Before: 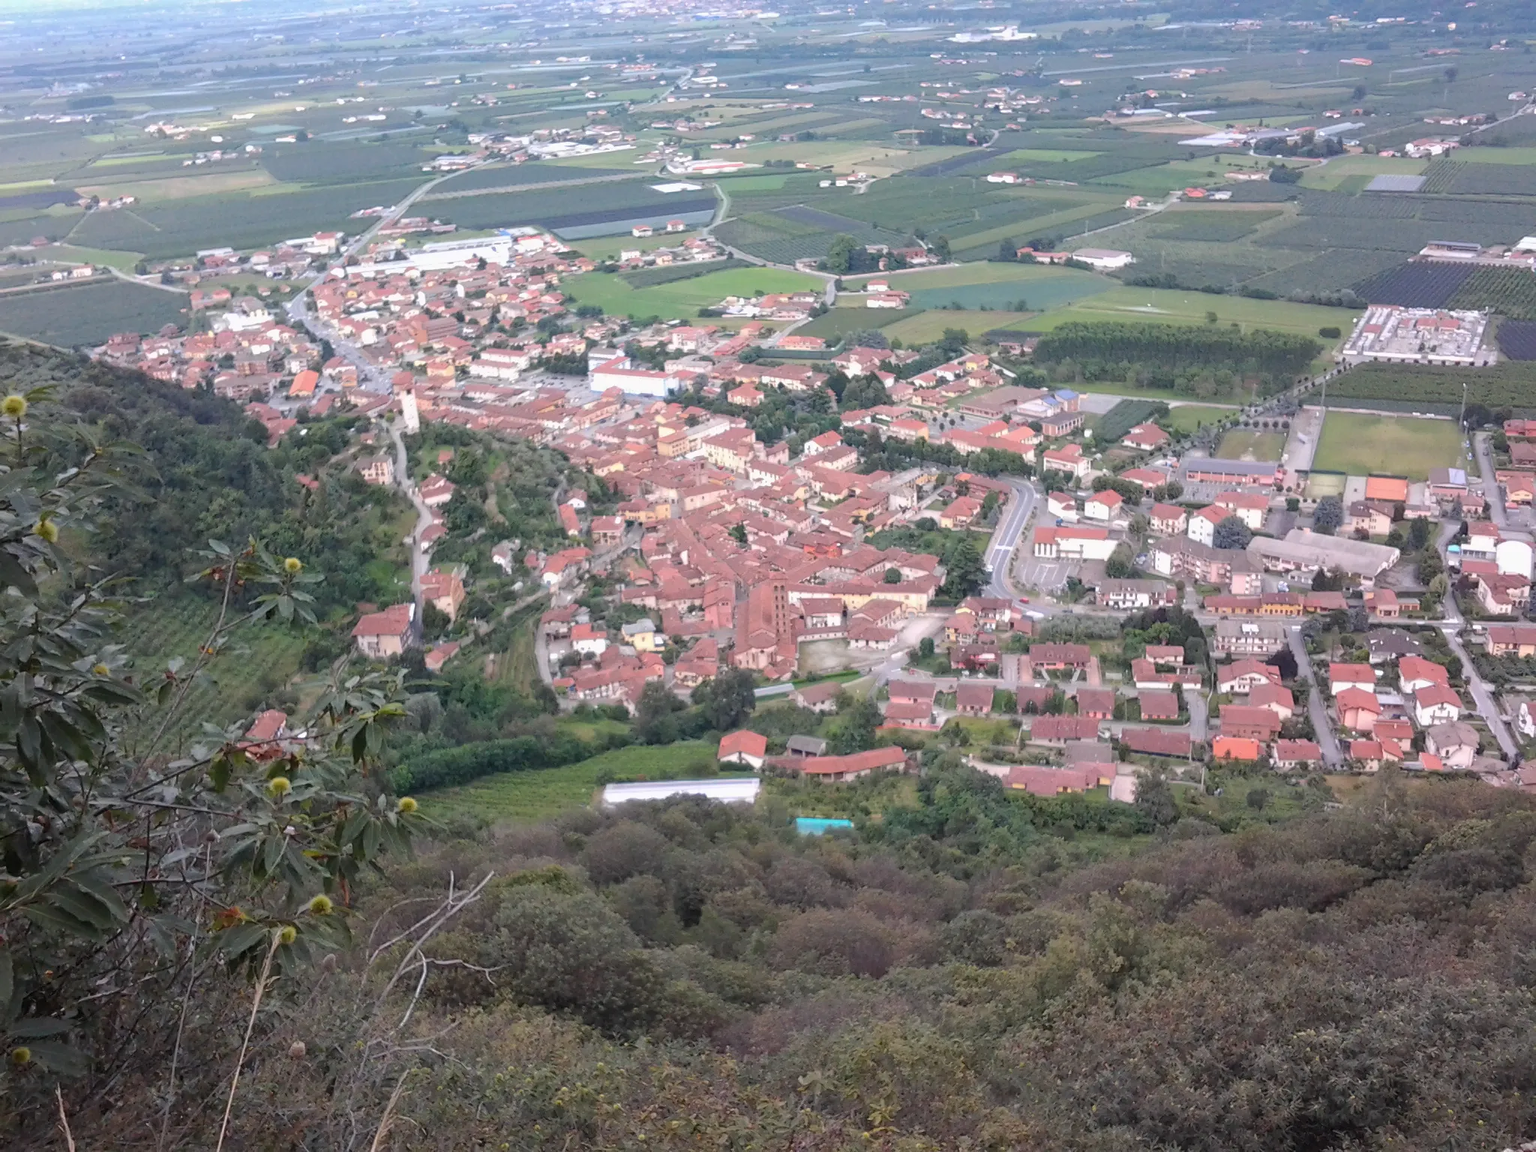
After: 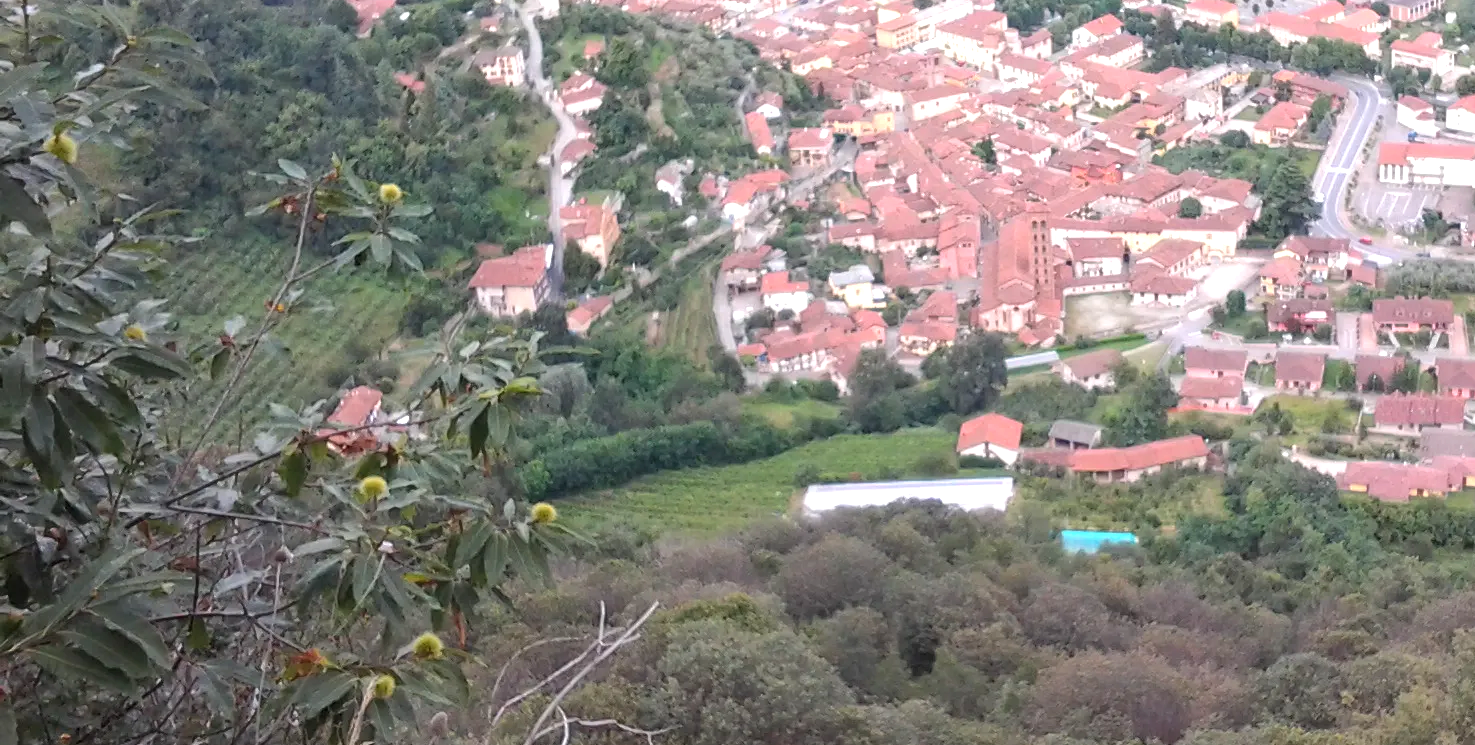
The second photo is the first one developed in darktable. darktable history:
exposure: exposure 0.648 EV, compensate highlight preservation false
crop: top 36.498%, right 27.964%, bottom 14.995%
